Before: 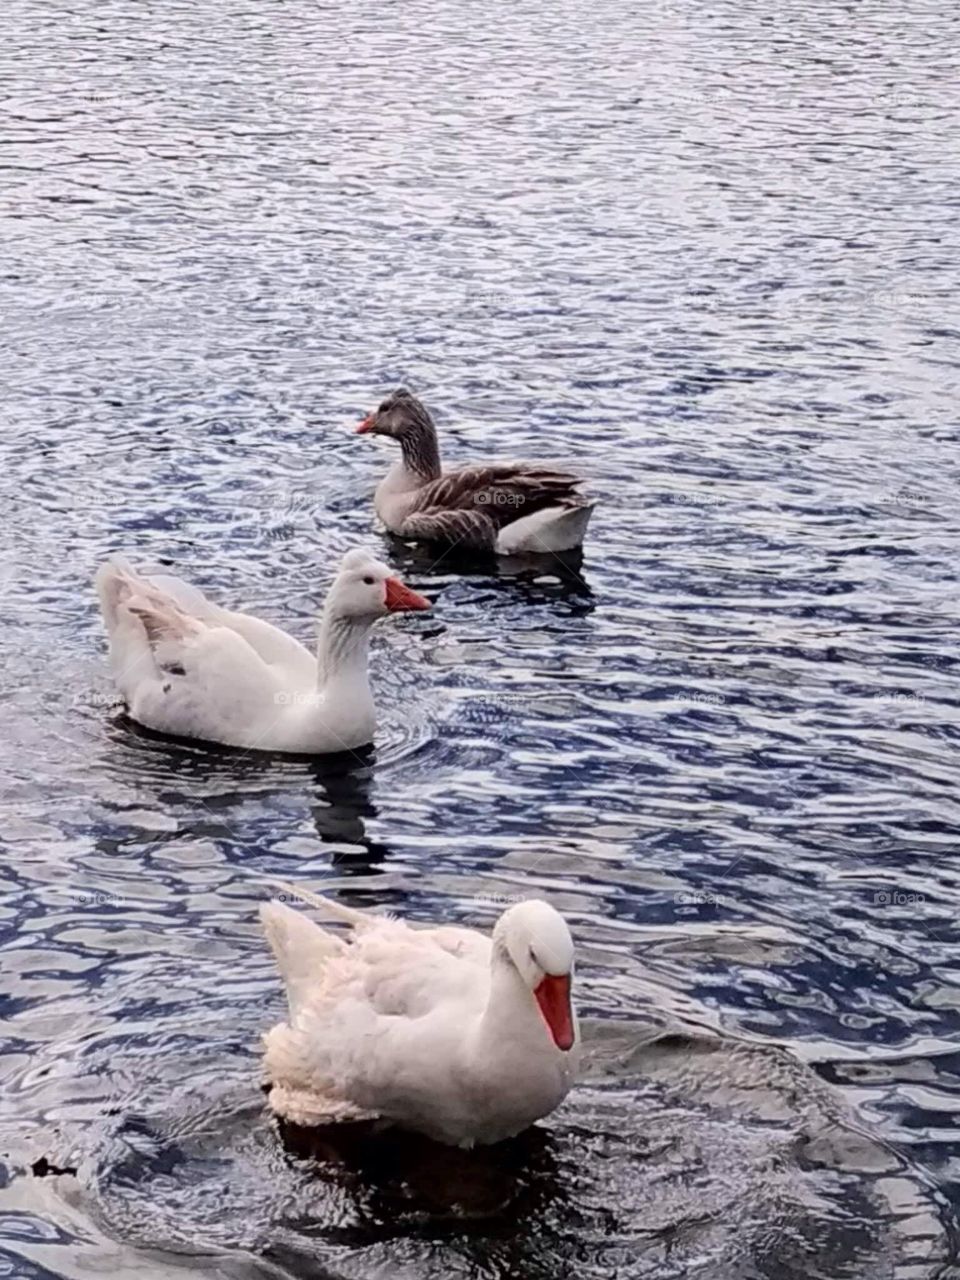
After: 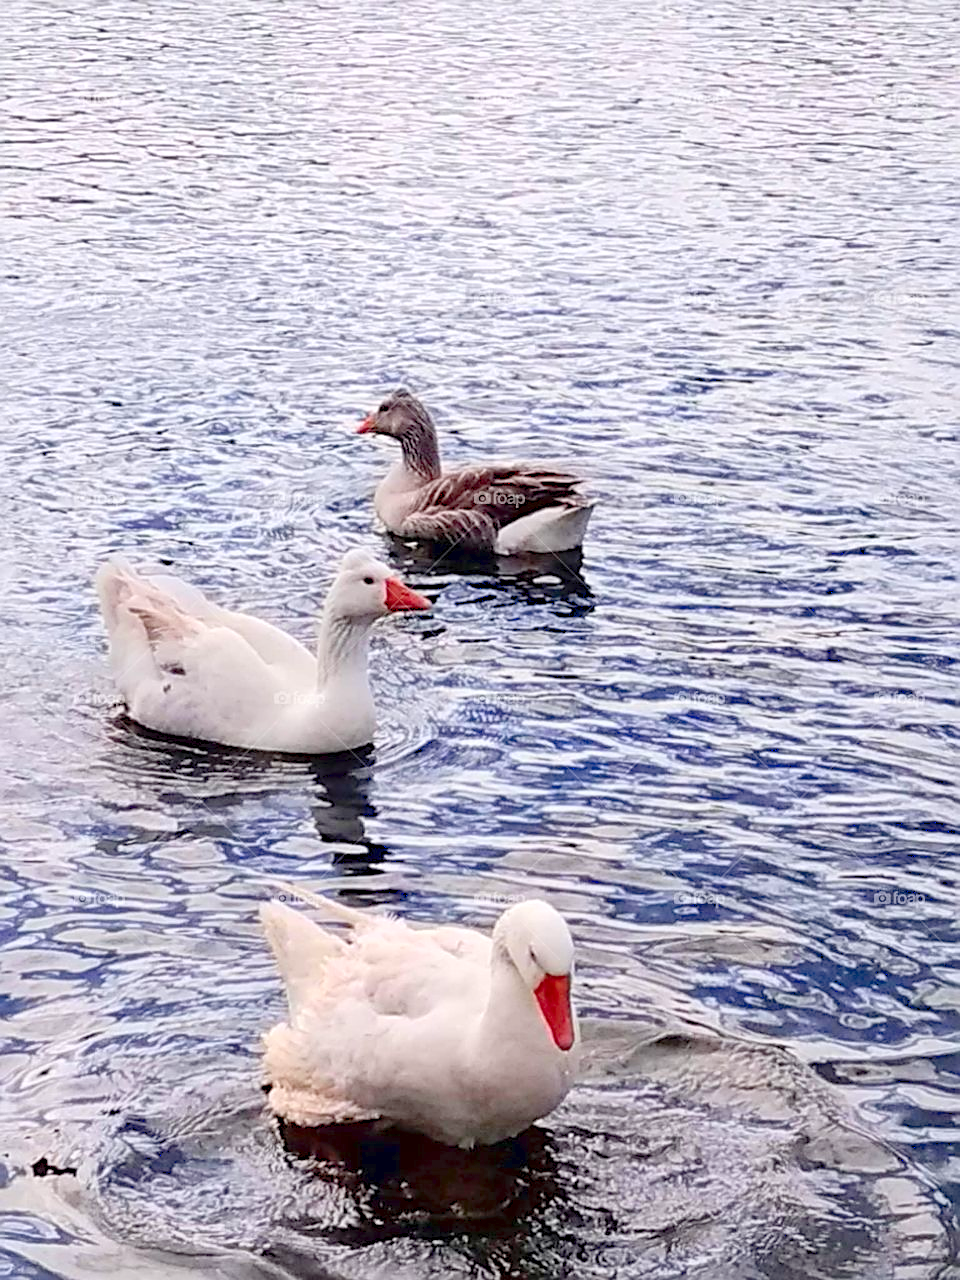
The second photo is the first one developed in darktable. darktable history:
sharpen: on, module defaults
exposure: exposure -0.054 EV, compensate highlight preservation false
levels: levels [0, 0.397, 0.955]
